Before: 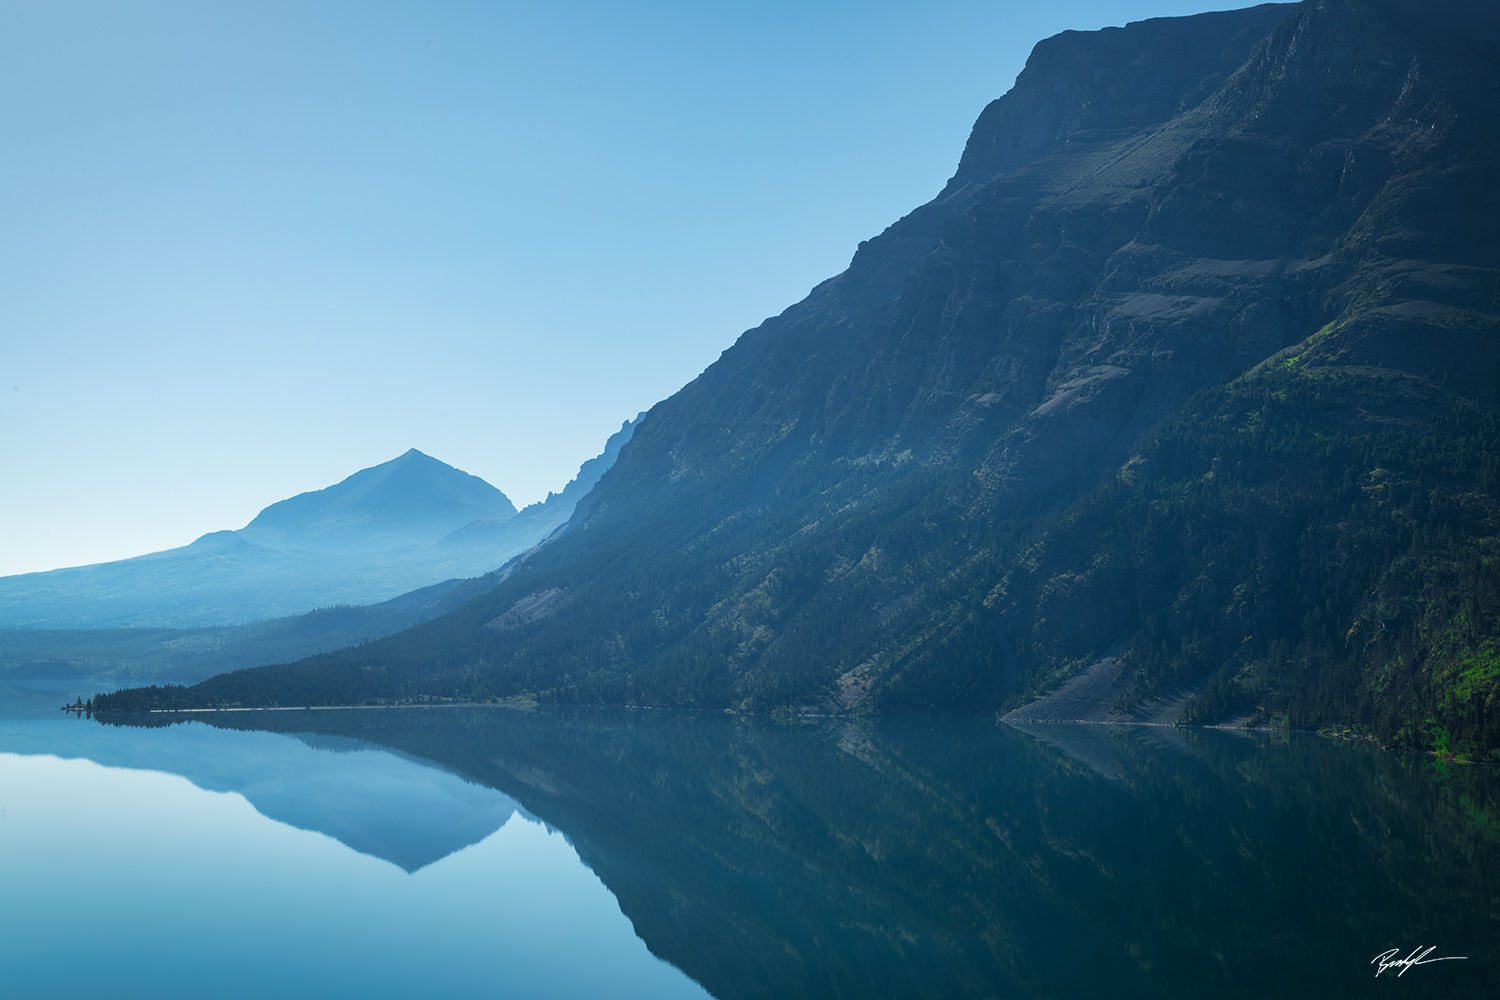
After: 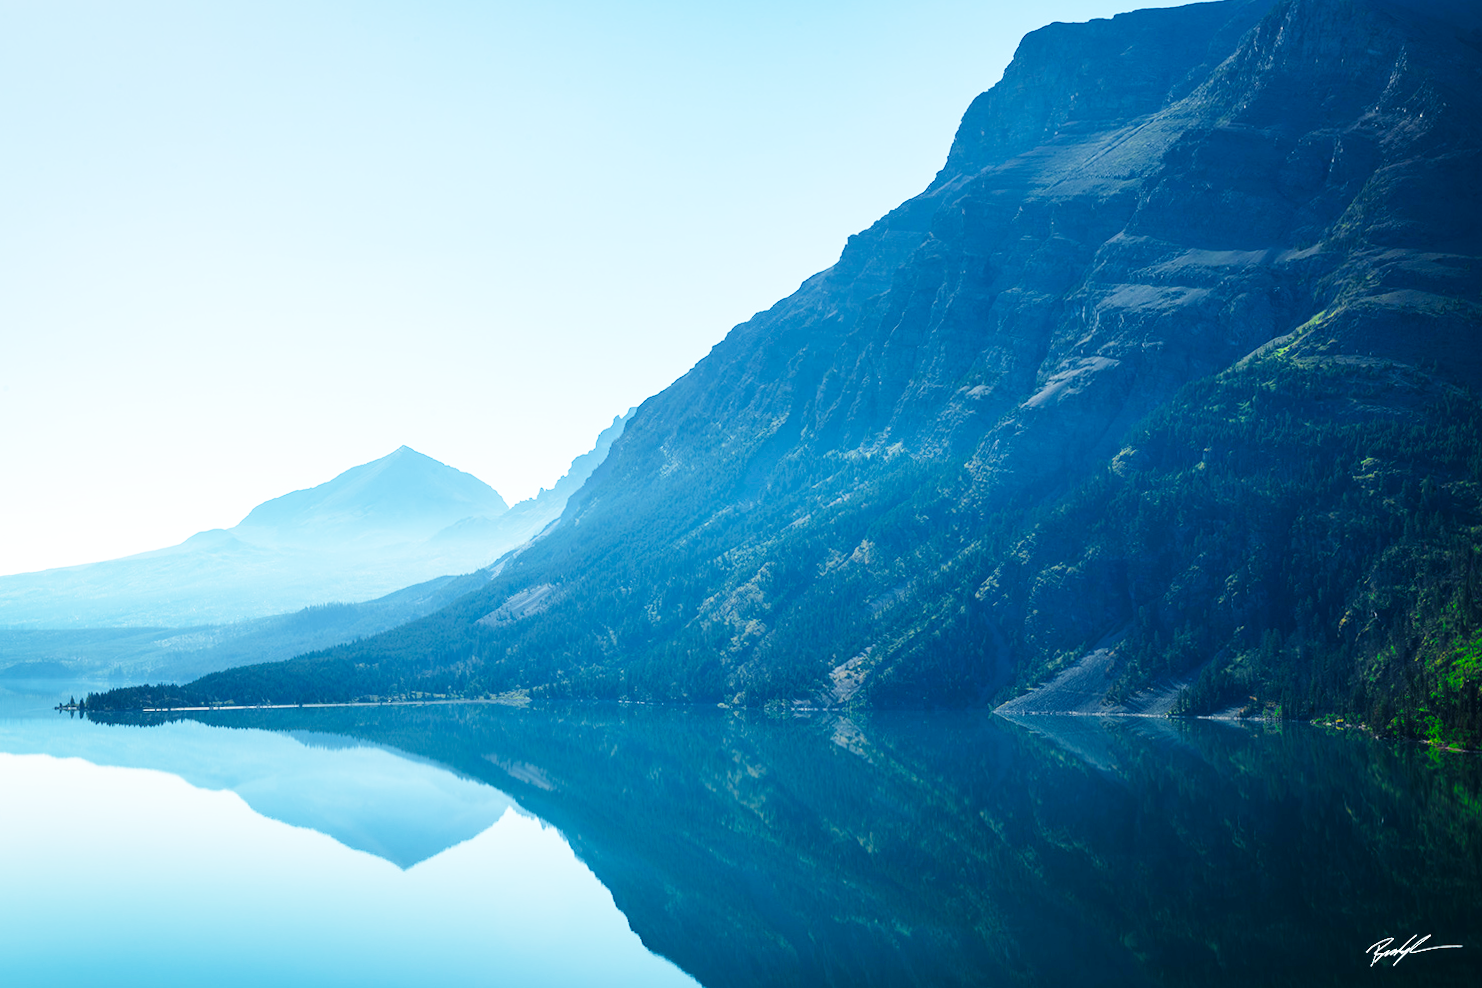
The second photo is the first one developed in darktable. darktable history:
base curve: curves: ch0 [(0, 0.003) (0.001, 0.002) (0.006, 0.004) (0.02, 0.022) (0.048, 0.086) (0.094, 0.234) (0.162, 0.431) (0.258, 0.629) (0.385, 0.8) (0.548, 0.918) (0.751, 0.988) (1, 1)], preserve colors none
rotate and perspective: rotation -0.45°, automatic cropping original format, crop left 0.008, crop right 0.992, crop top 0.012, crop bottom 0.988
exposure: compensate highlight preservation false
